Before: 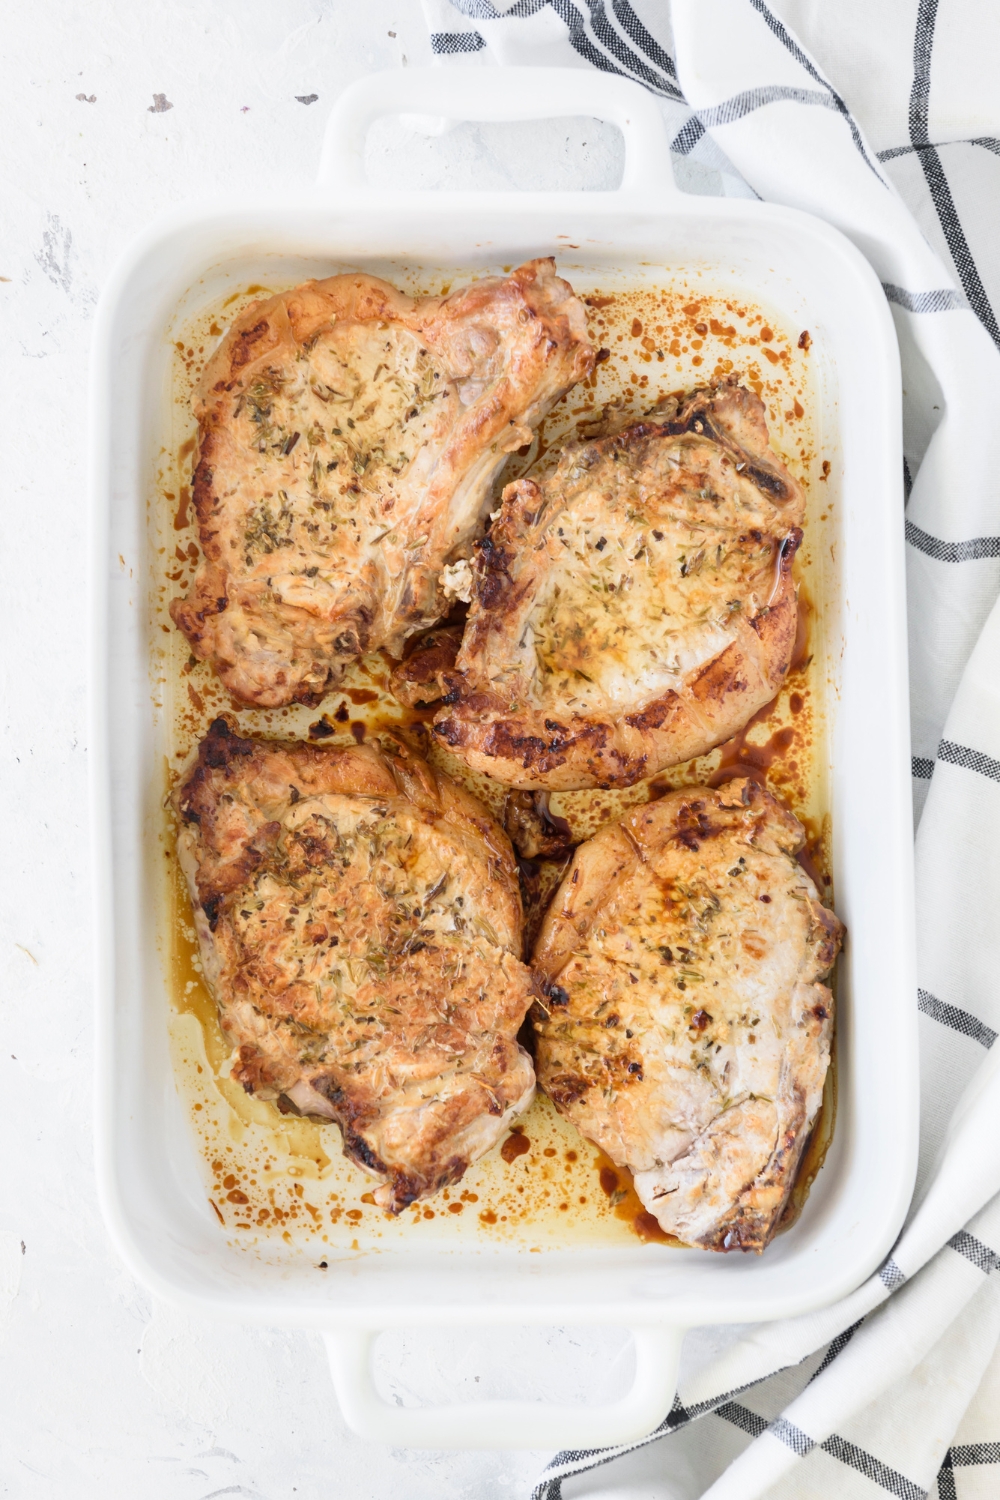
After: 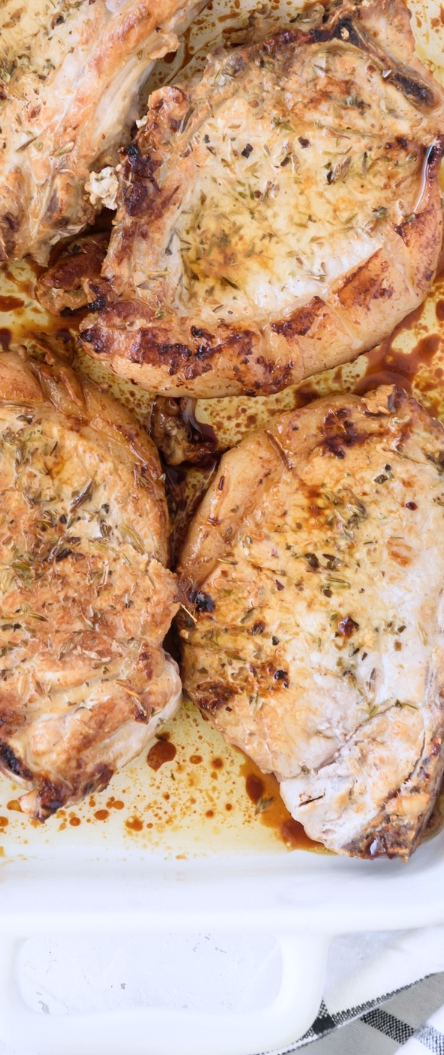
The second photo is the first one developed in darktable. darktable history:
crop: left 35.432%, top 26.233%, right 20.145%, bottom 3.432%
color calibration: illuminant as shot in camera, x 0.358, y 0.373, temperature 4628.91 K
